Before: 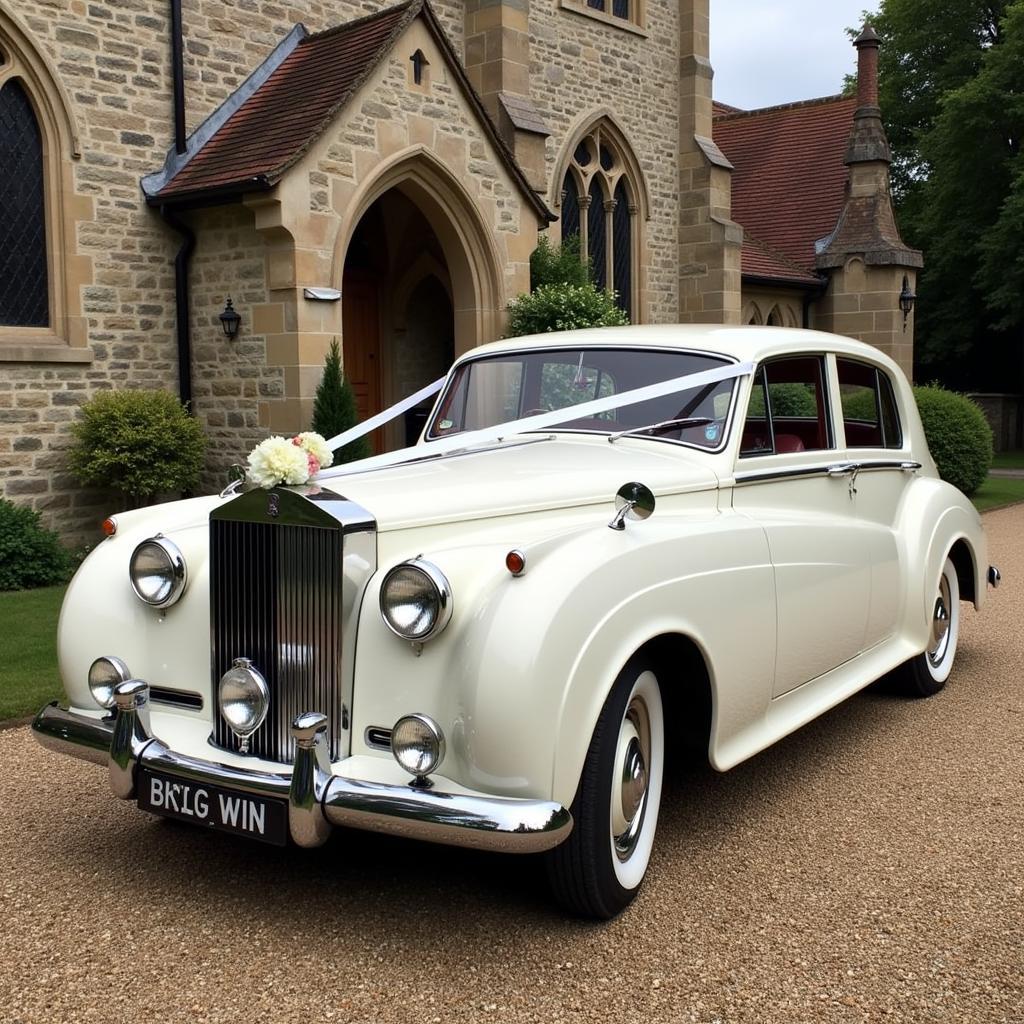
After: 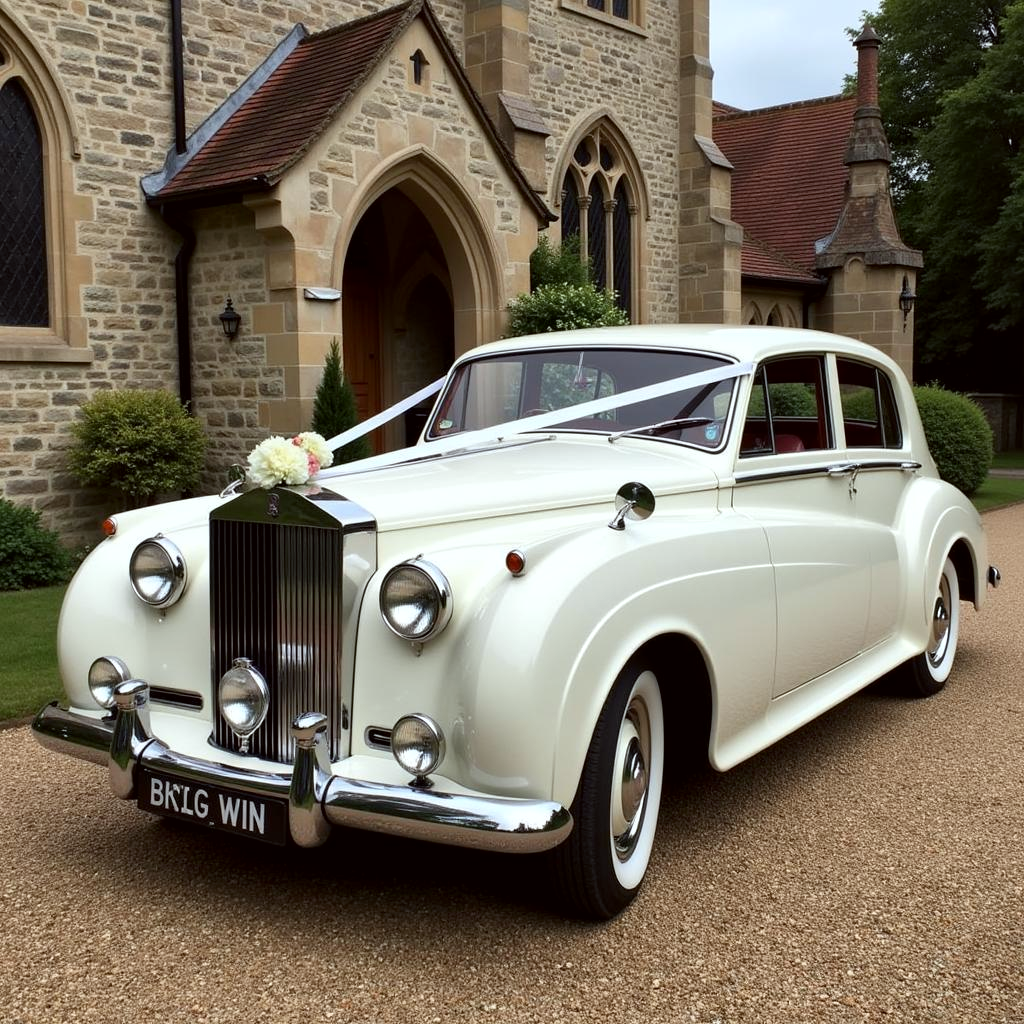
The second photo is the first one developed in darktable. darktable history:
color correction: highlights a* -2.73, highlights b* -2.11, shadows a* 2.07, shadows b* 2.94
local contrast: mode bilateral grid, contrast 21, coarseness 50, detail 119%, midtone range 0.2
